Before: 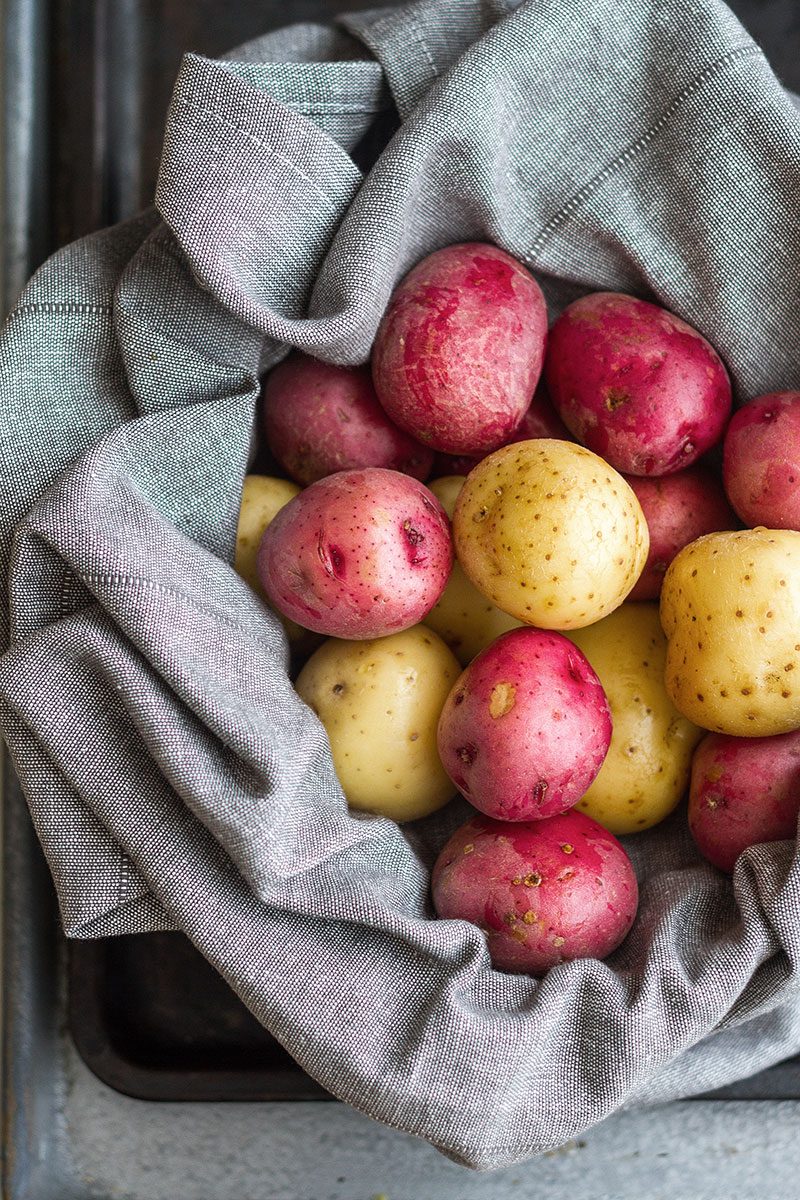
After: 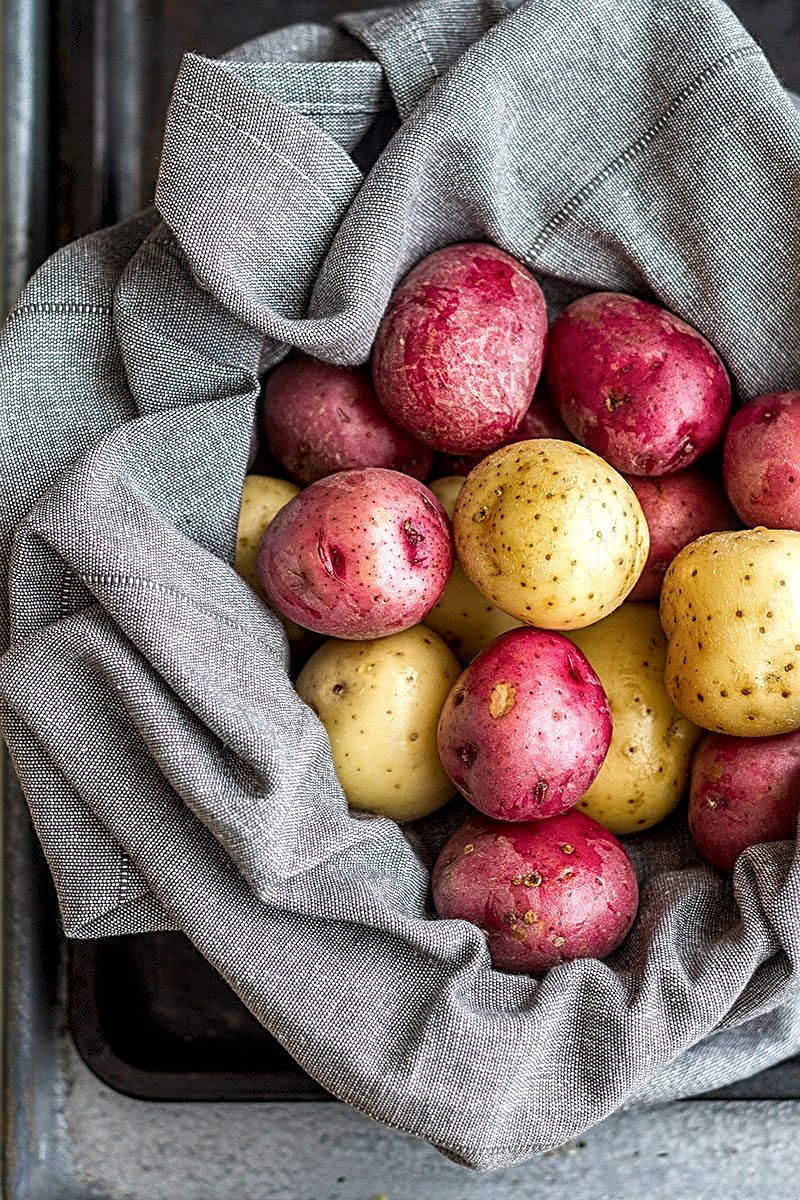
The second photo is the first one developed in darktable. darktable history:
sharpen: radius 2.561, amount 0.645
local contrast: highlights 59%, detail 146%
